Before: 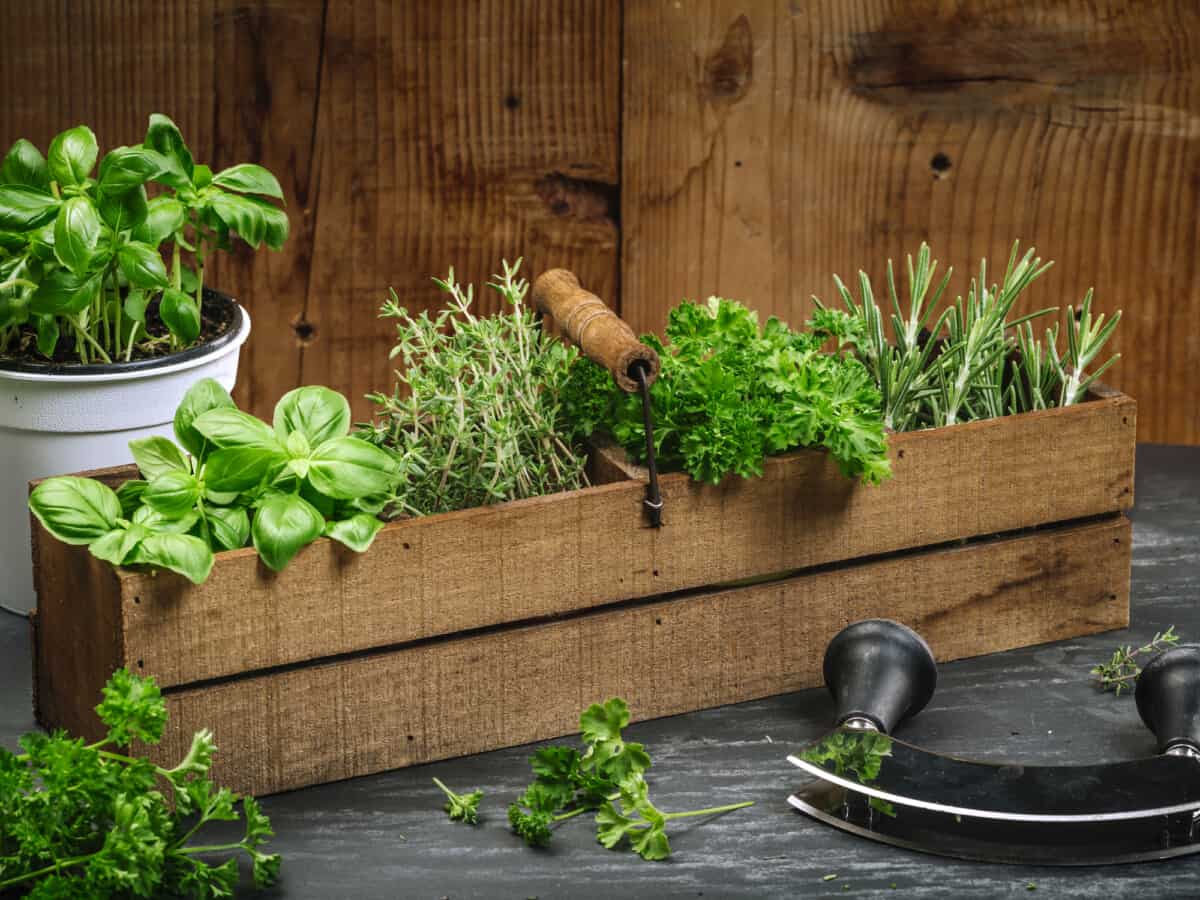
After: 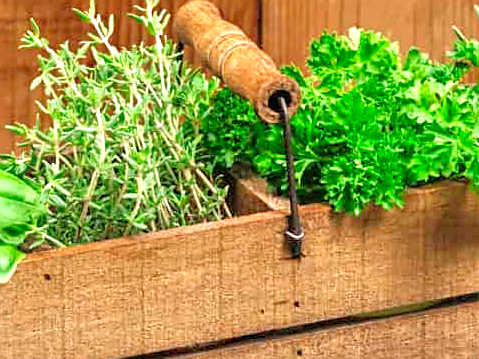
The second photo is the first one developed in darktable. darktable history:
sharpen: on, module defaults
tone equalizer: -7 EV 0.15 EV, -6 EV 0.6 EV, -5 EV 1.15 EV, -4 EV 1.33 EV, -3 EV 1.15 EV, -2 EV 0.6 EV, -1 EV 0.15 EV, mask exposure compensation -0.5 EV
crop: left 30%, top 30%, right 30%, bottom 30%
exposure: black level correction 0, exposure 0.7 EV, compensate exposure bias true, compensate highlight preservation false
